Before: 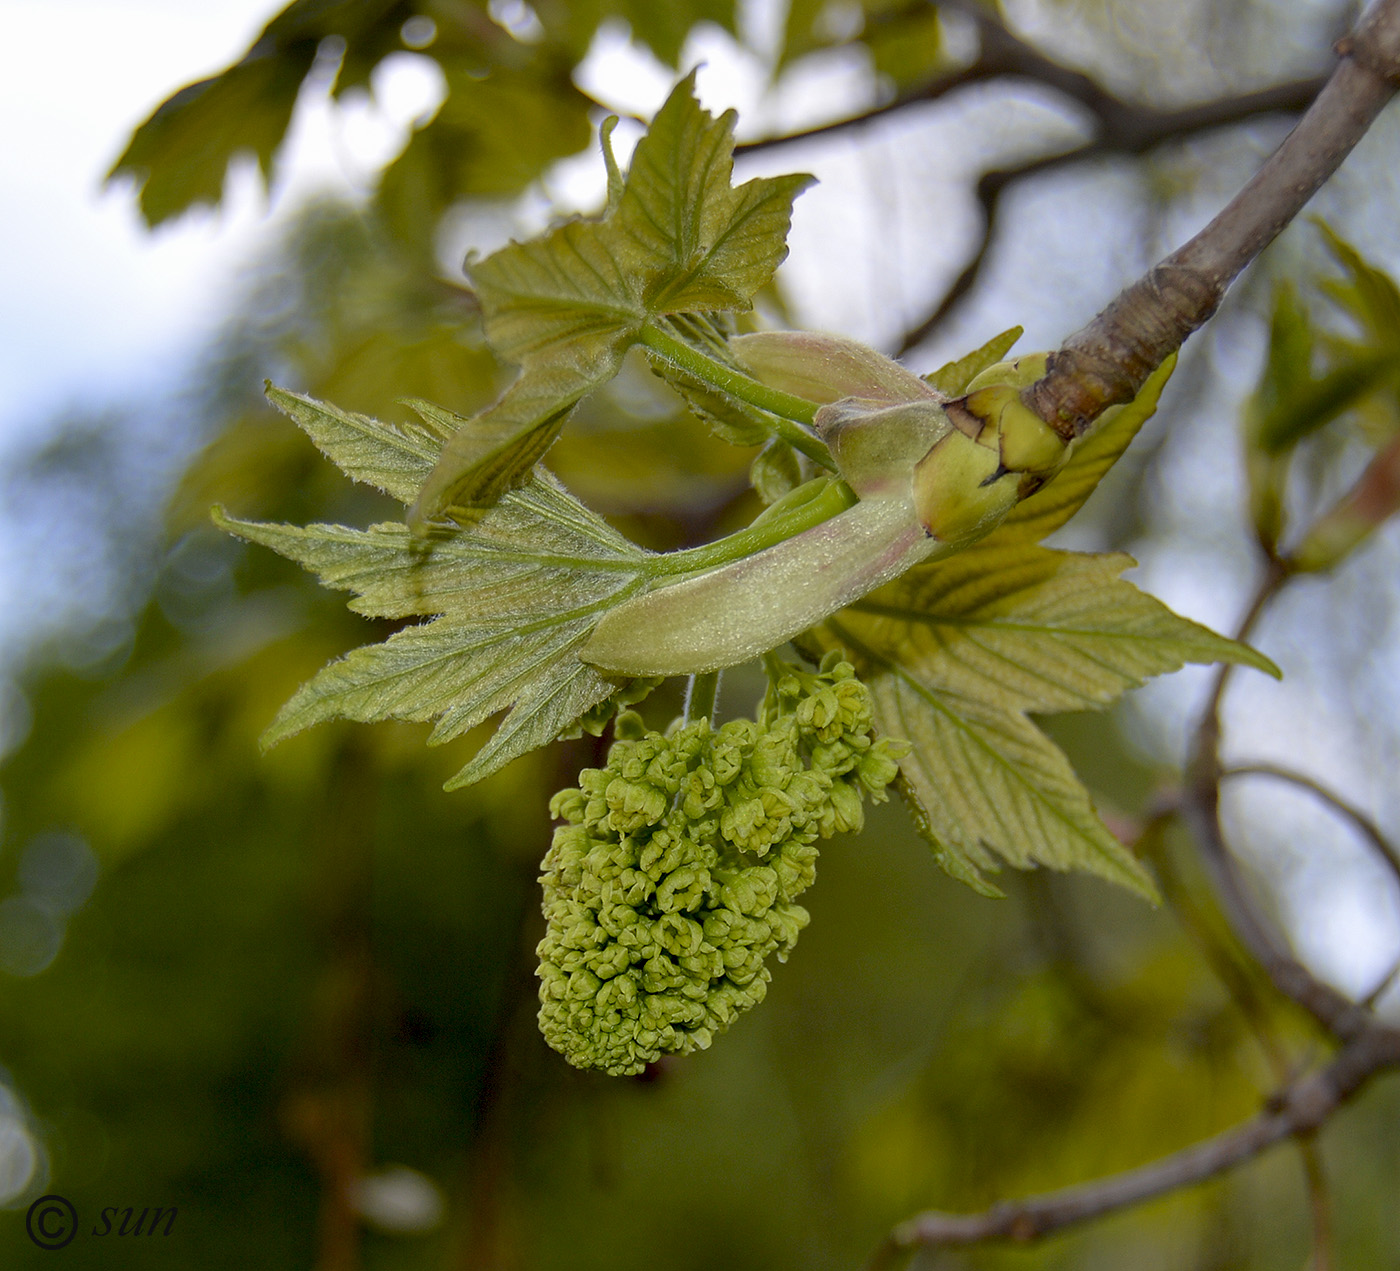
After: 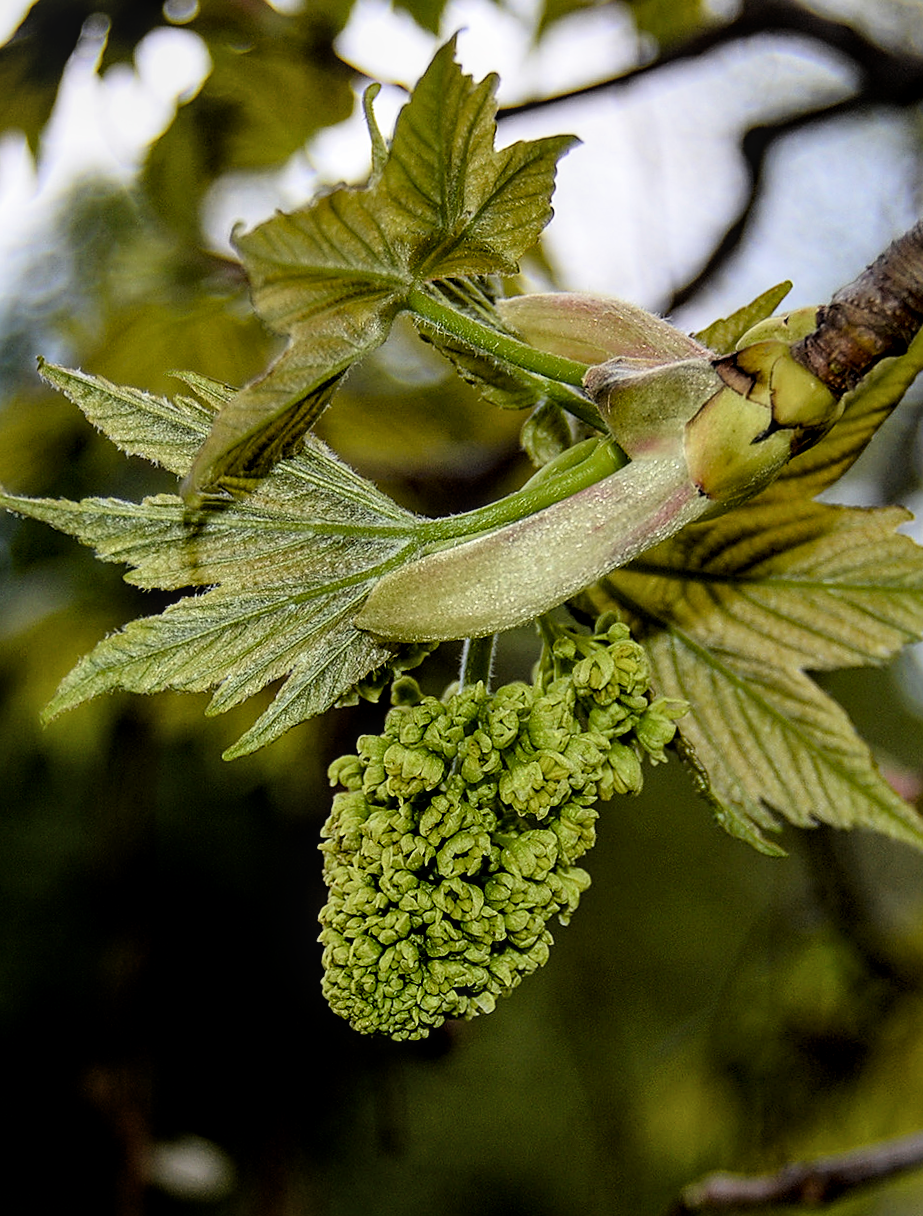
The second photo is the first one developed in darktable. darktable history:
rotate and perspective: rotation -1.32°, lens shift (horizontal) -0.031, crop left 0.015, crop right 0.985, crop top 0.047, crop bottom 0.982
crop and rotate: left 15.055%, right 18.278%
filmic rgb: black relative exposure -5.42 EV, white relative exposure 2.85 EV, dynamic range scaling -37.73%, hardness 4, contrast 1.605, highlights saturation mix -0.93%
sharpen: on, module defaults
local contrast: on, module defaults
